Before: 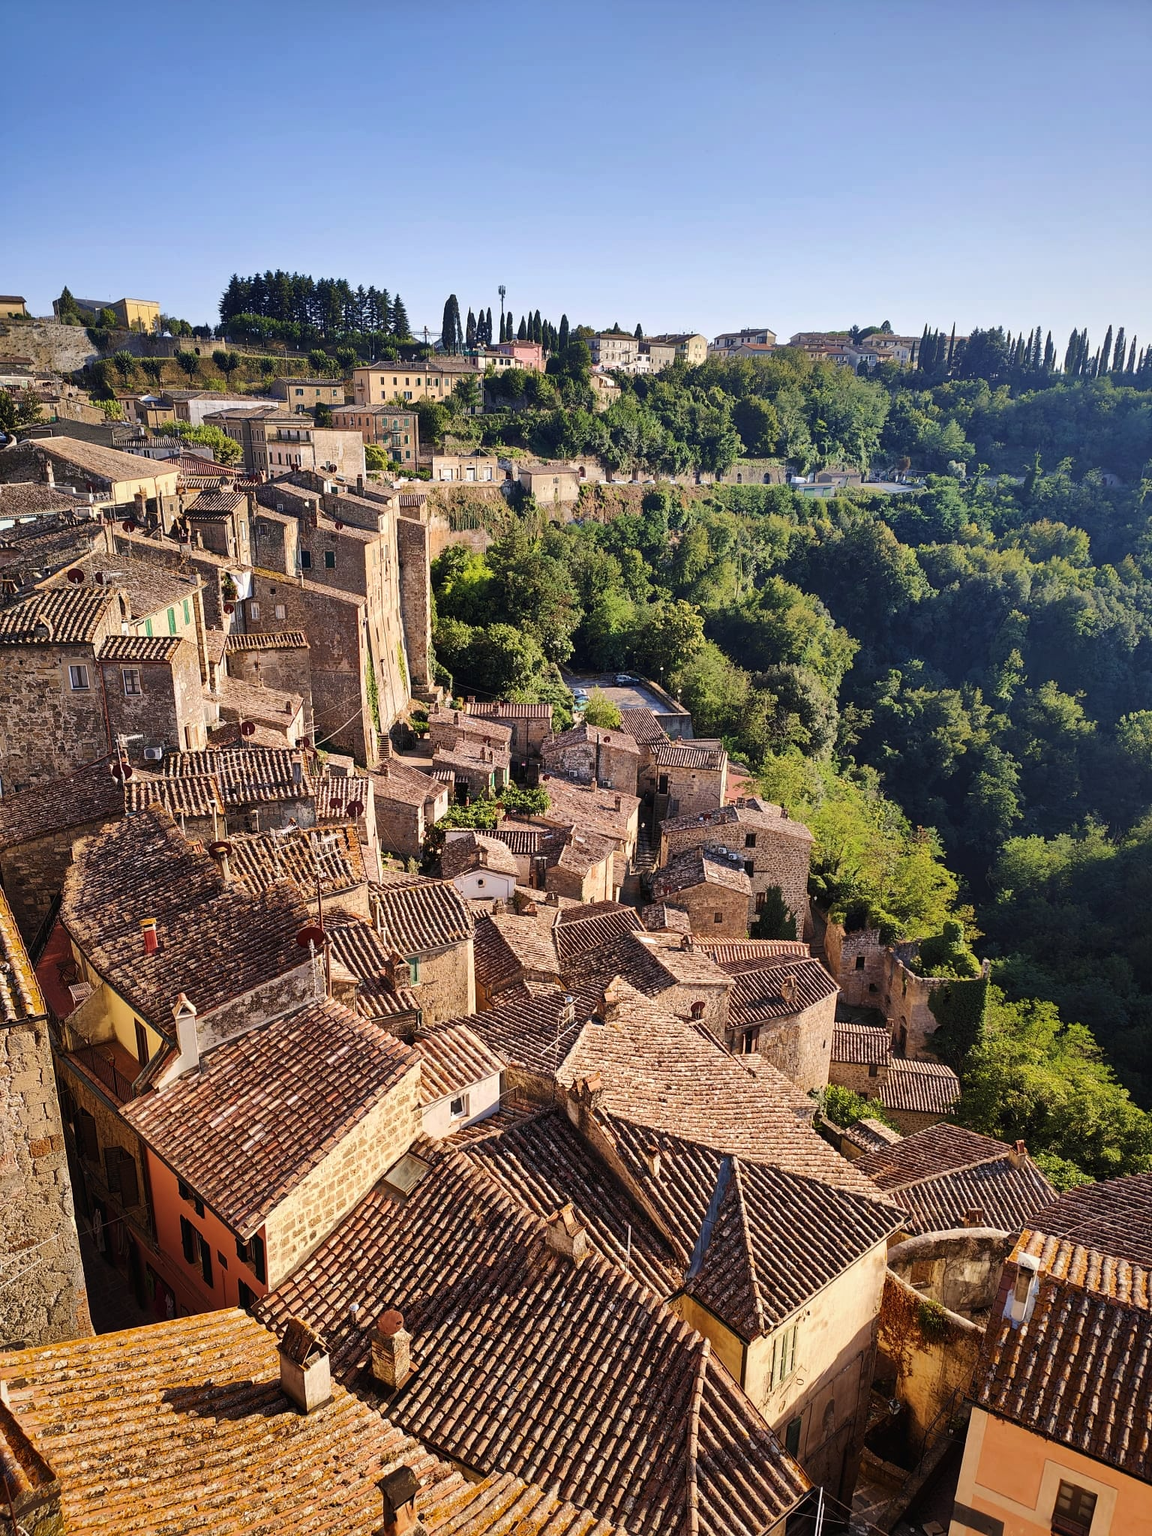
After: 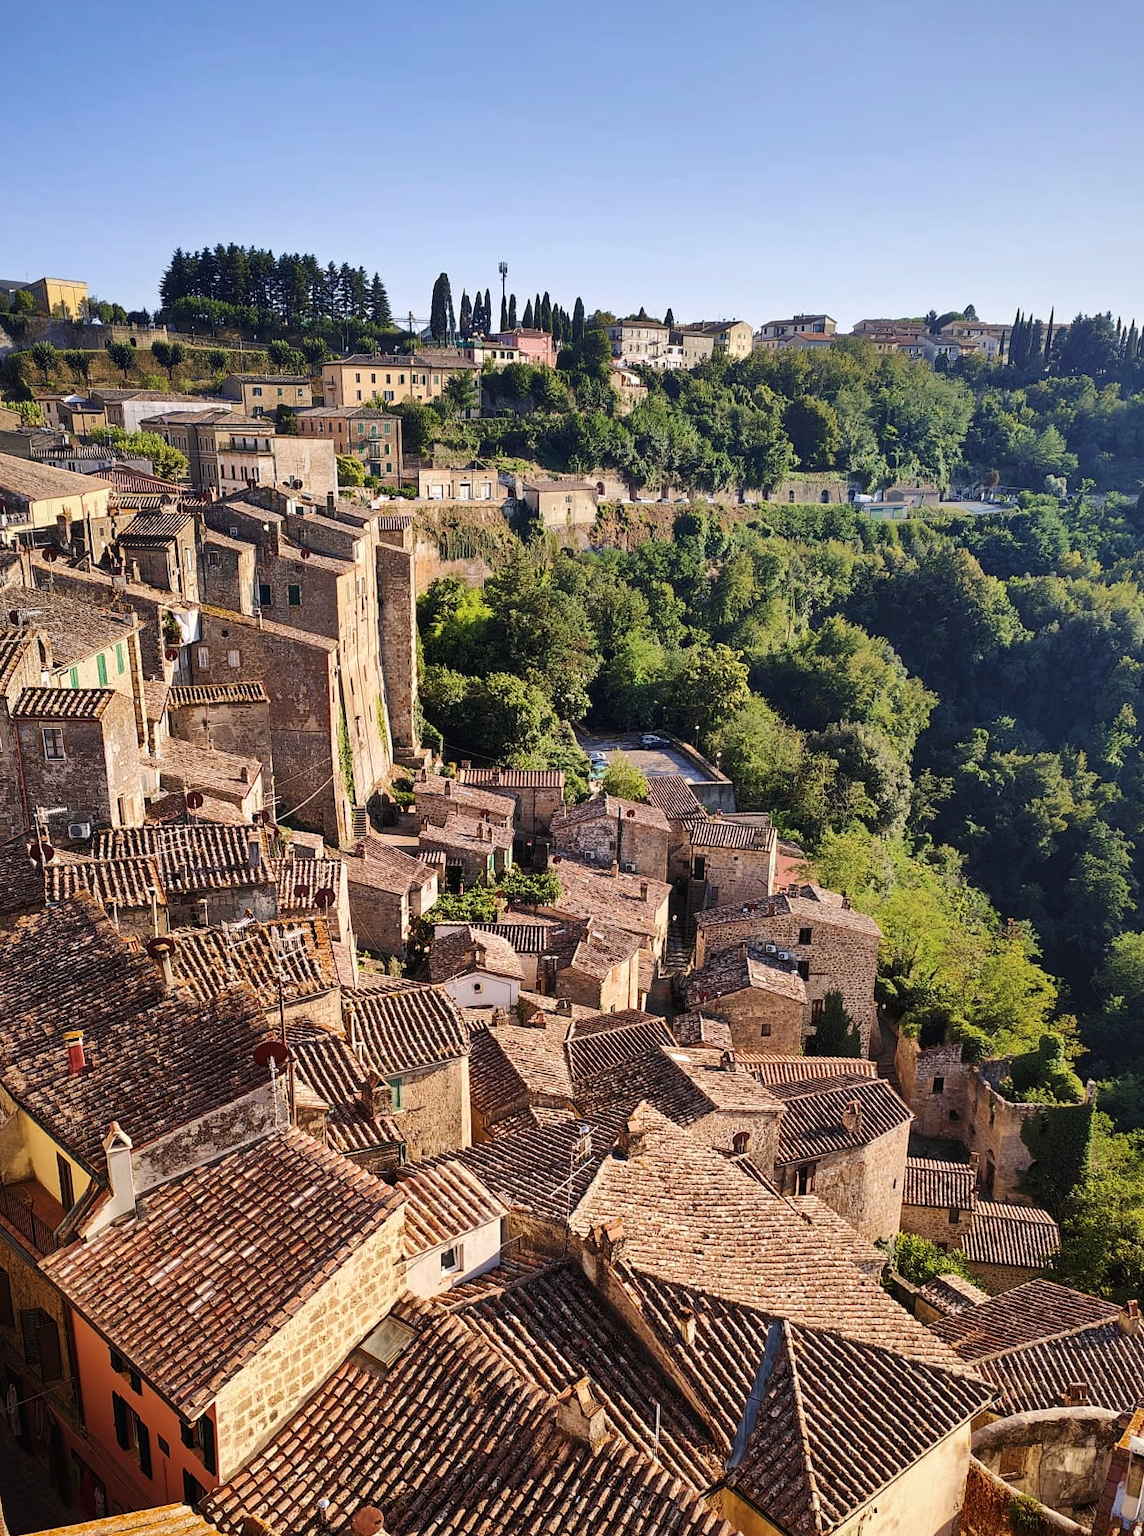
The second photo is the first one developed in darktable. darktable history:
crop and rotate: left 7.656%, top 4.571%, right 10.542%, bottom 13.066%
